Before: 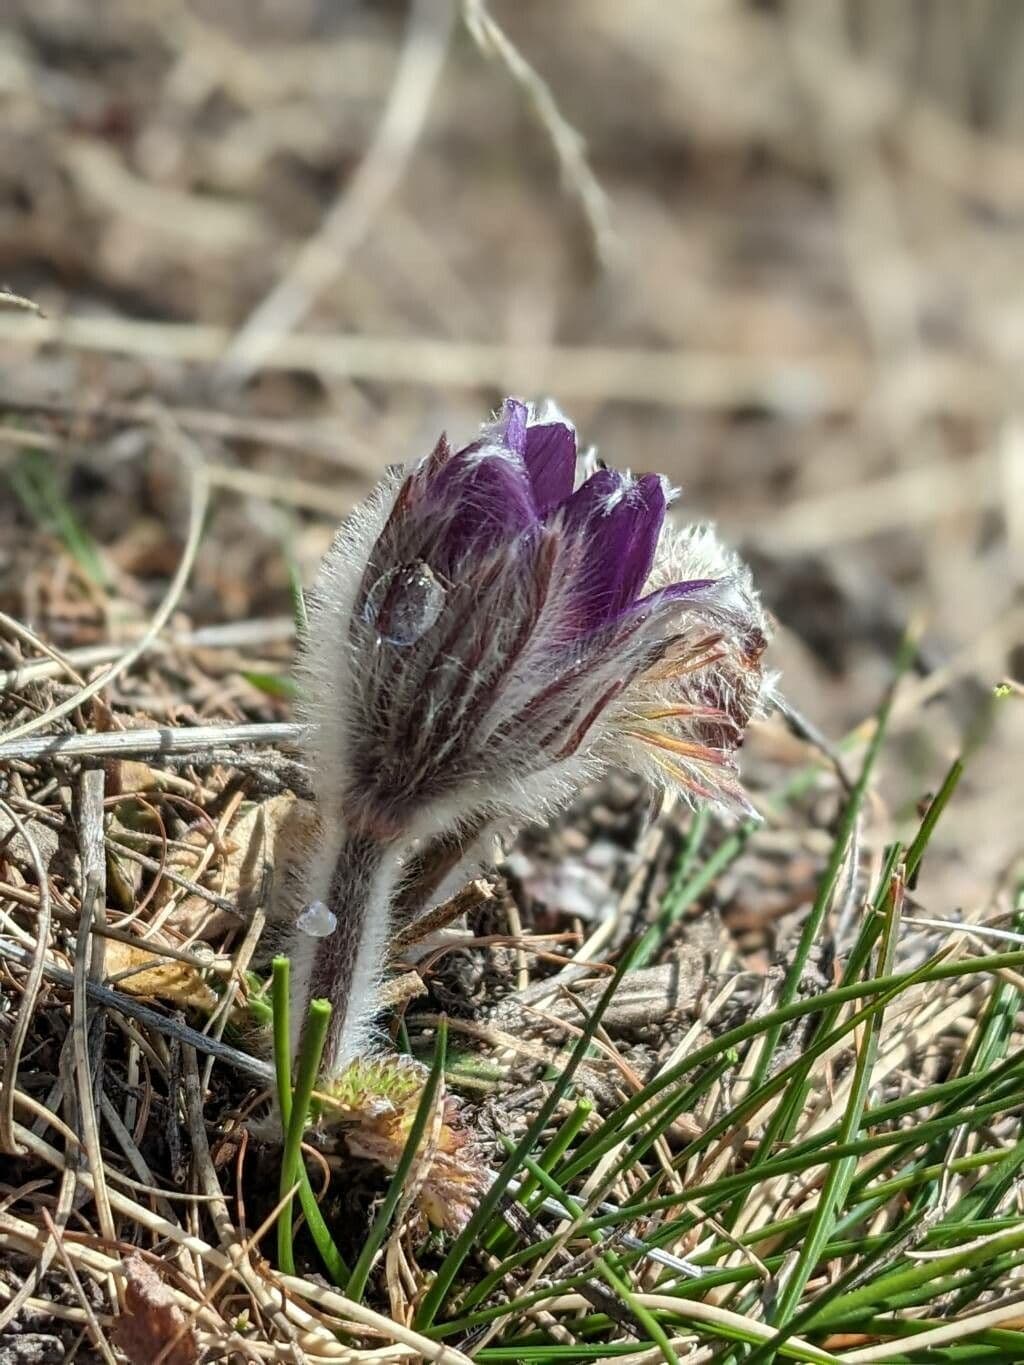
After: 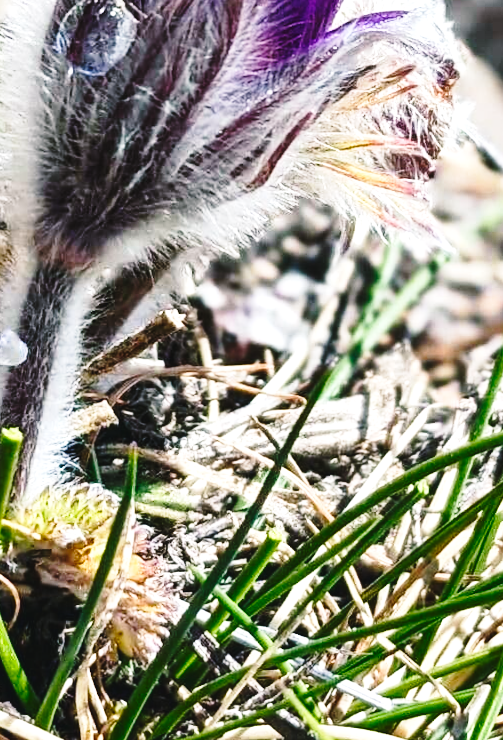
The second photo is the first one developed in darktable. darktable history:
color balance rgb: shadows lift › chroma 2%, shadows lift › hue 219.6°, power › hue 313.2°, highlights gain › chroma 3%, highlights gain › hue 75.6°, global offset › luminance 0.5%, perceptual saturation grading › global saturation 15.33%, perceptual saturation grading › highlights -19.33%, perceptual saturation grading › shadows 20%, global vibrance 20%
crop: left 29.672%, top 41.786%, right 20.851%, bottom 3.487%
white balance: red 0.967, blue 1.119, emerald 0.756
base curve: curves: ch0 [(0, 0) (0.028, 0.03) (0.121, 0.232) (0.46, 0.748) (0.859, 0.968) (1, 1)], preserve colors none
rotate and perspective: rotation 0.192°, lens shift (horizontal) -0.015, crop left 0.005, crop right 0.996, crop top 0.006, crop bottom 0.99
tone equalizer: -8 EV -0.75 EV, -7 EV -0.7 EV, -6 EV -0.6 EV, -5 EV -0.4 EV, -3 EV 0.4 EV, -2 EV 0.6 EV, -1 EV 0.7 EV, +0 EV 0.75 EV, edges refinement/feathering 500, mask exposure compensation -1.57 EV, preserve details no
exposure: compensate highlight preservation false
